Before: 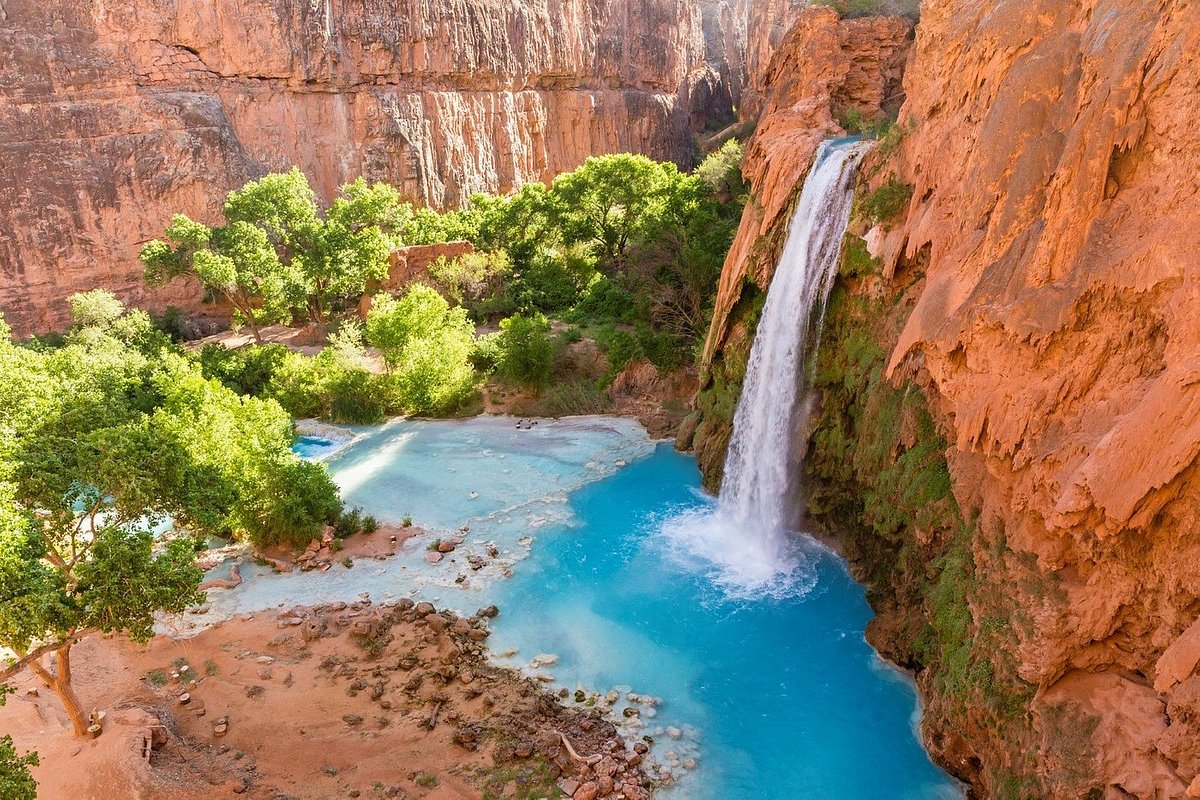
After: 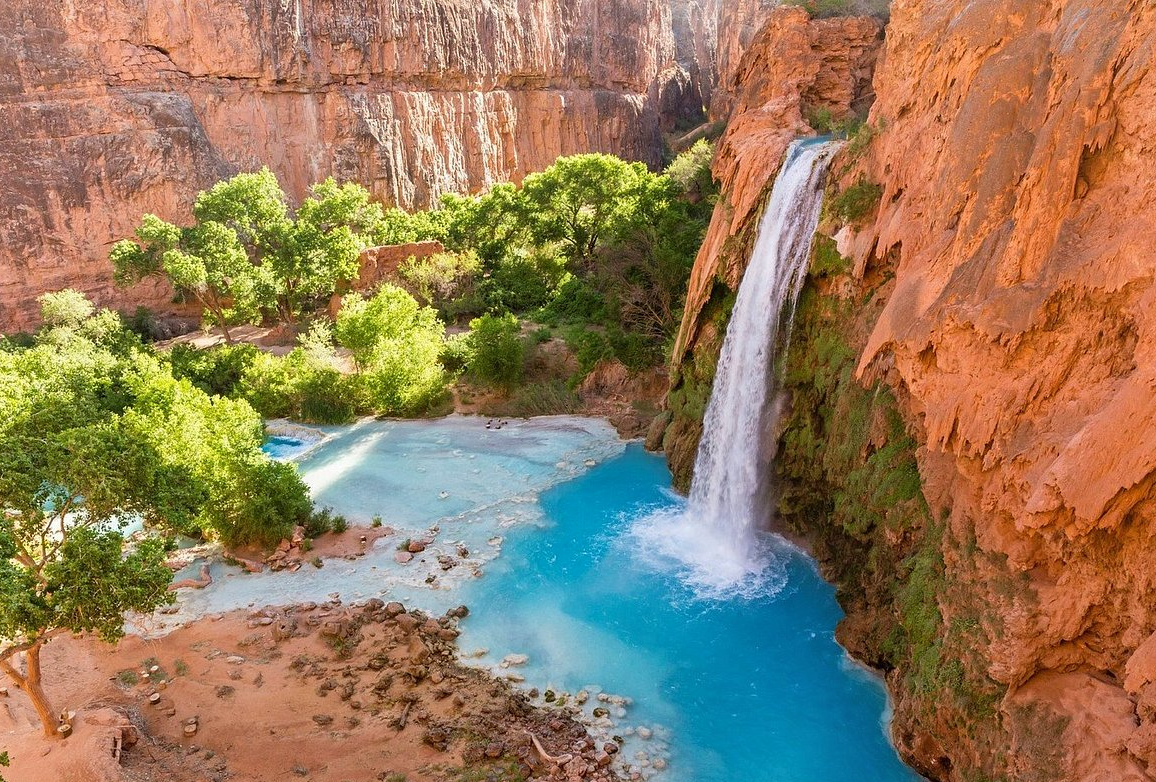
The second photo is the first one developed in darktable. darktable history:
crop and rotate: left 2.536%, right 1.107%, bottom 2.246%
shadows and highlights: shadows 37.27, highlights -28.18, soften with gaussian
